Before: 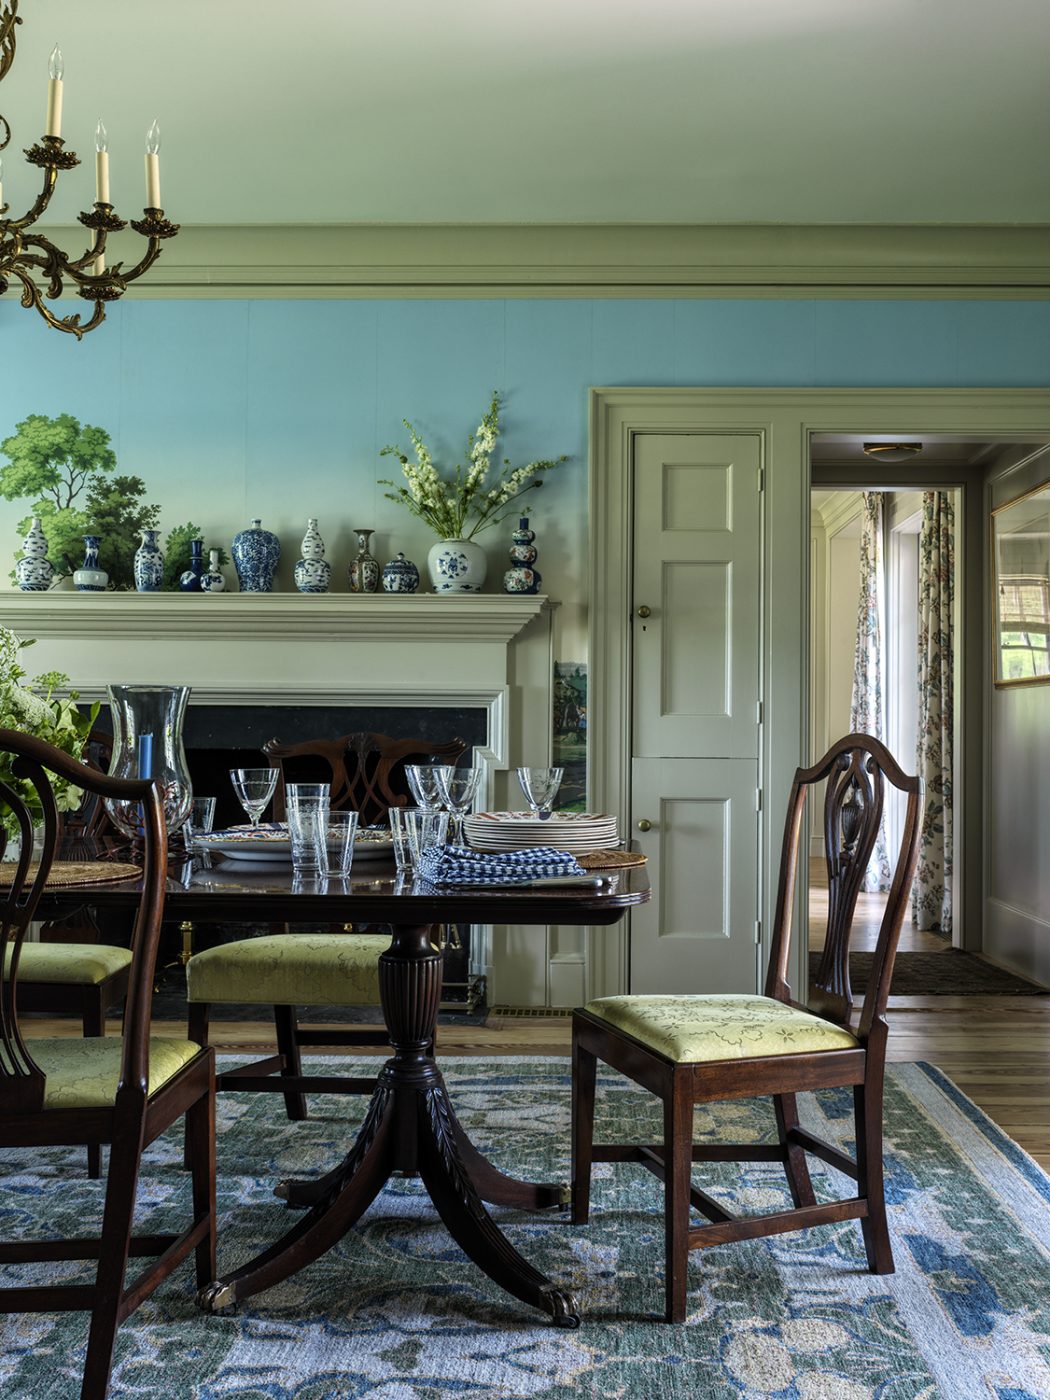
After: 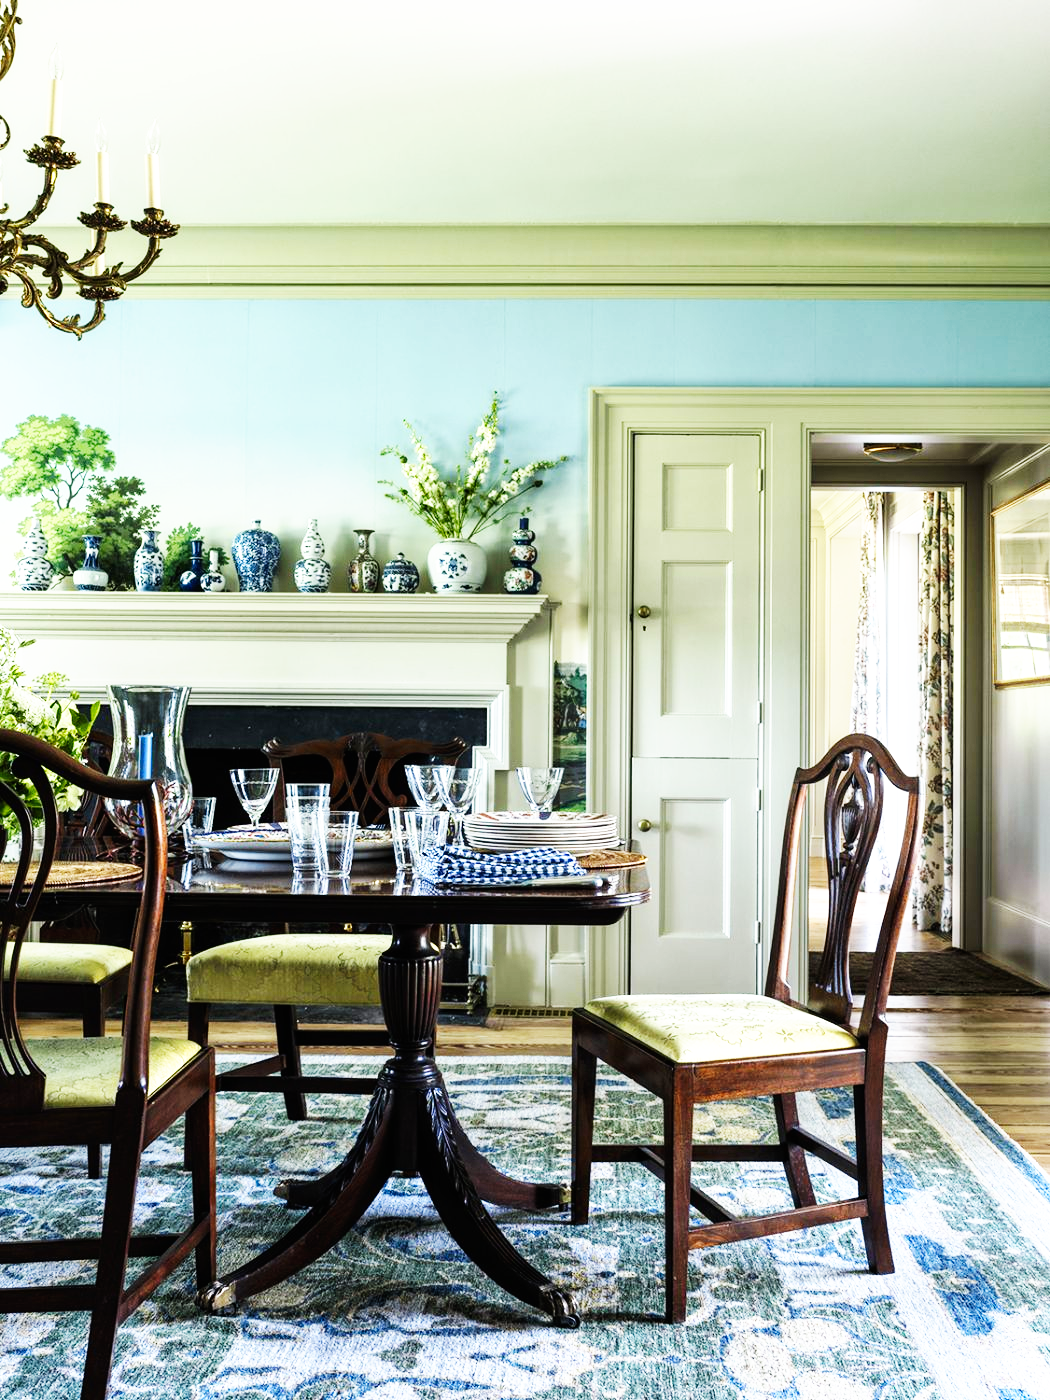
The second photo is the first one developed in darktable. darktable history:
exposure: black level correction 0, exposure 0.499 EV, compensate exposure bias true, compensate highlight preservation false
base curve: curves: ch0 [(0, 0) (0.007, 0.004) (0.027, 0.03) (0.046, 0.07) (0.207, 0.54) (0.442, 0.872) (0.673, 0.972) (1, 1)], preserve colors none
tone equalizer: mask exposure compensation -0.514 EV
